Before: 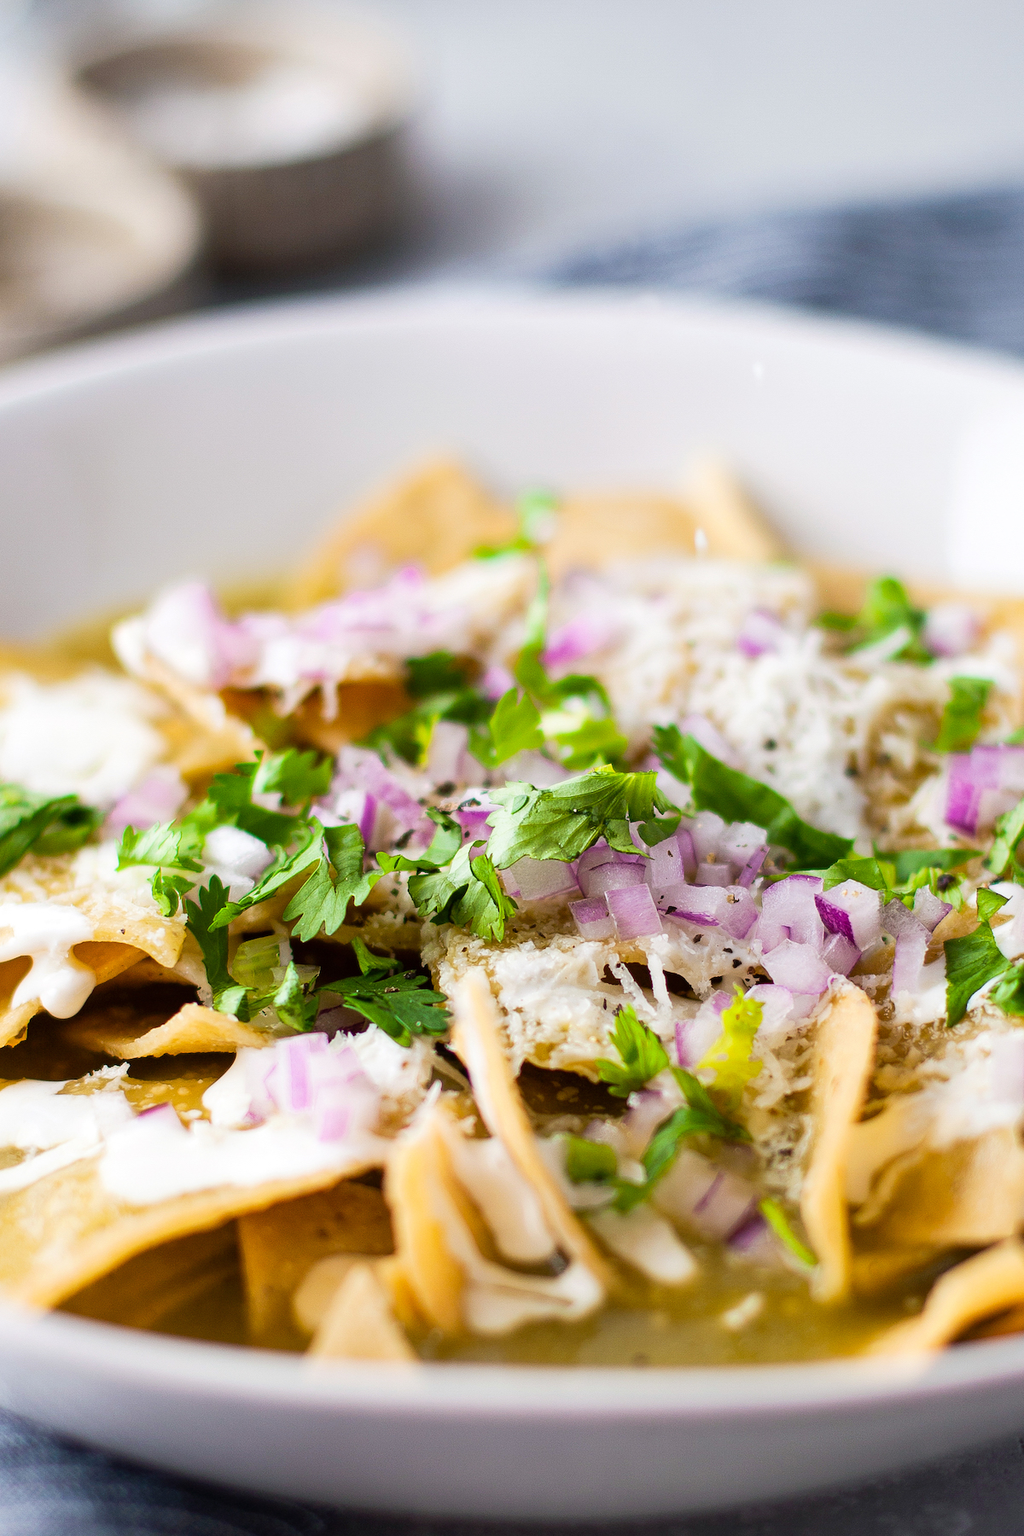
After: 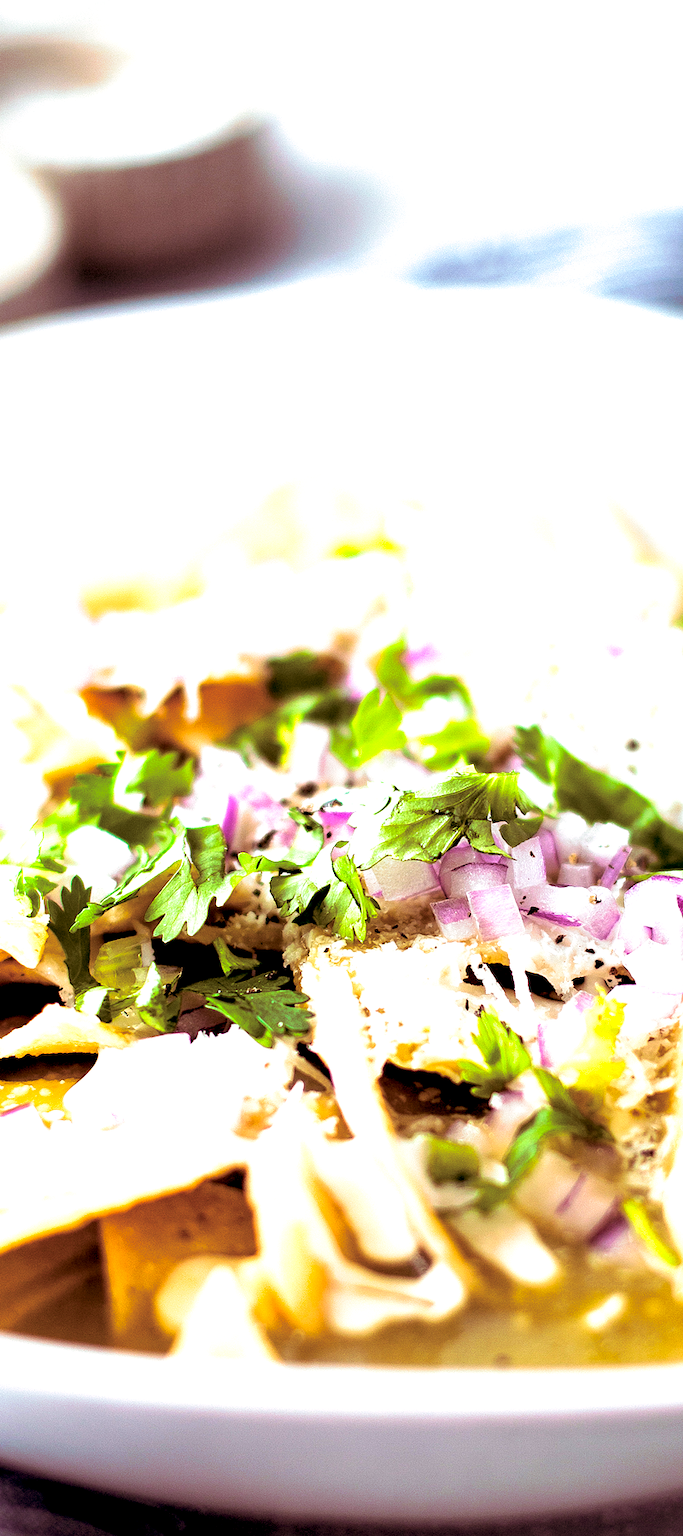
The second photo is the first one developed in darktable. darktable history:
crop and rotate: left 13.537%, right 19.796%
sharpen: radius 5.325, amount 0.312, threshold 26.433
split-toning: highlights › hue 180°
exposure: black level correction 0.011, exposure 1.088 EV, compensate exposure bias true, compensate highlight preservation false
